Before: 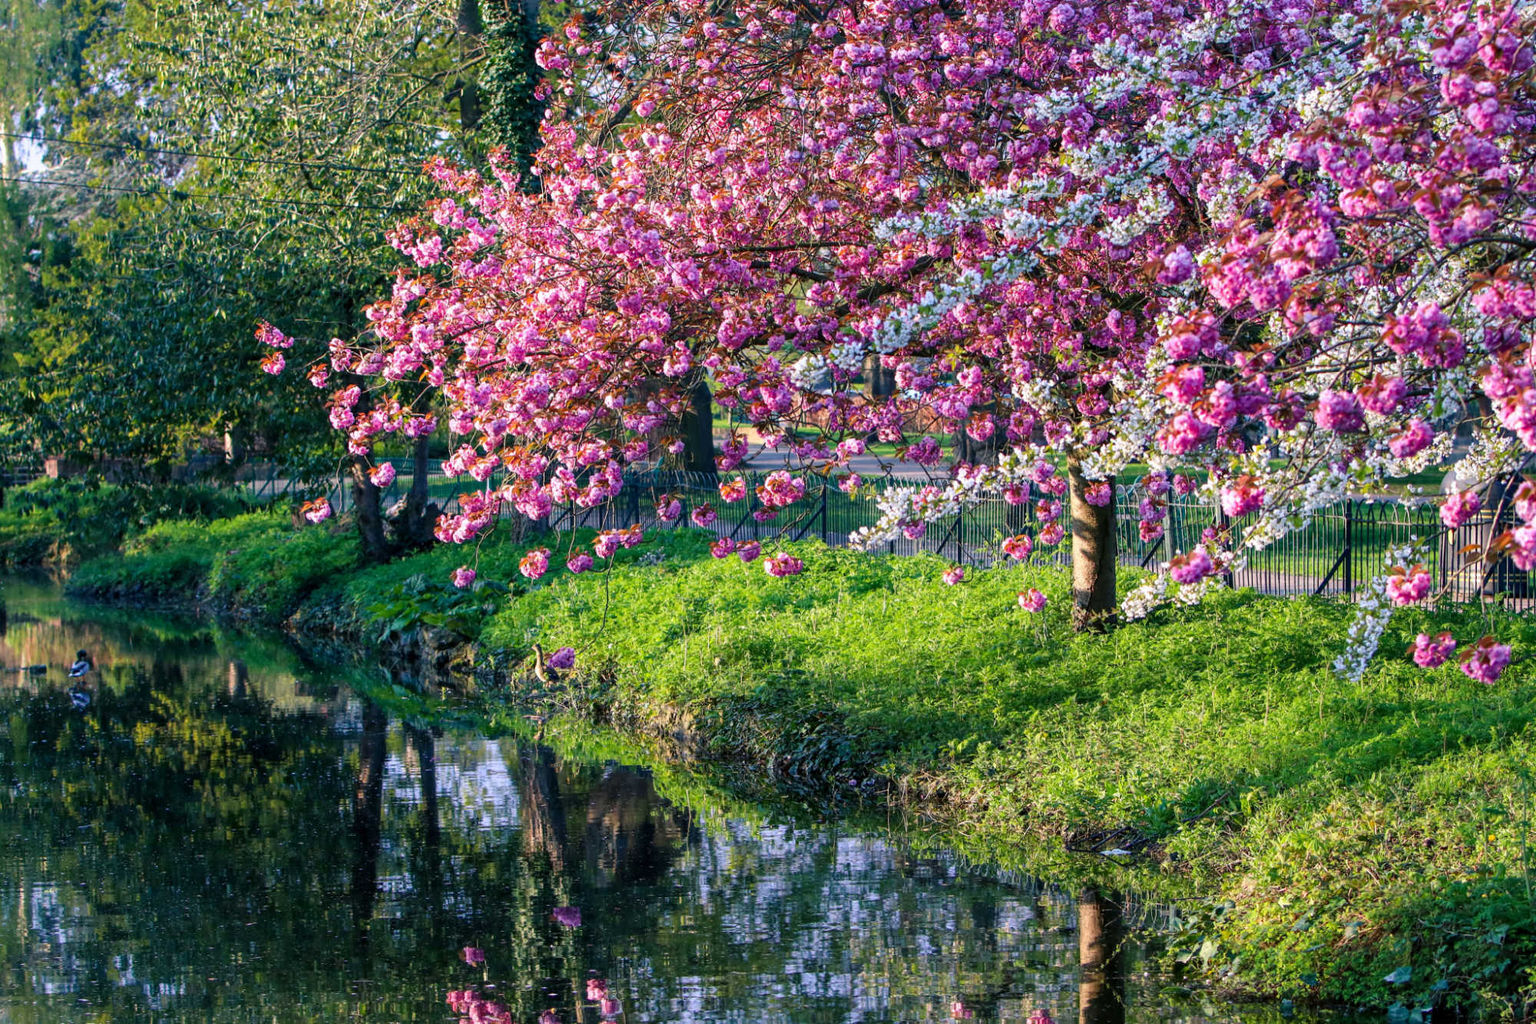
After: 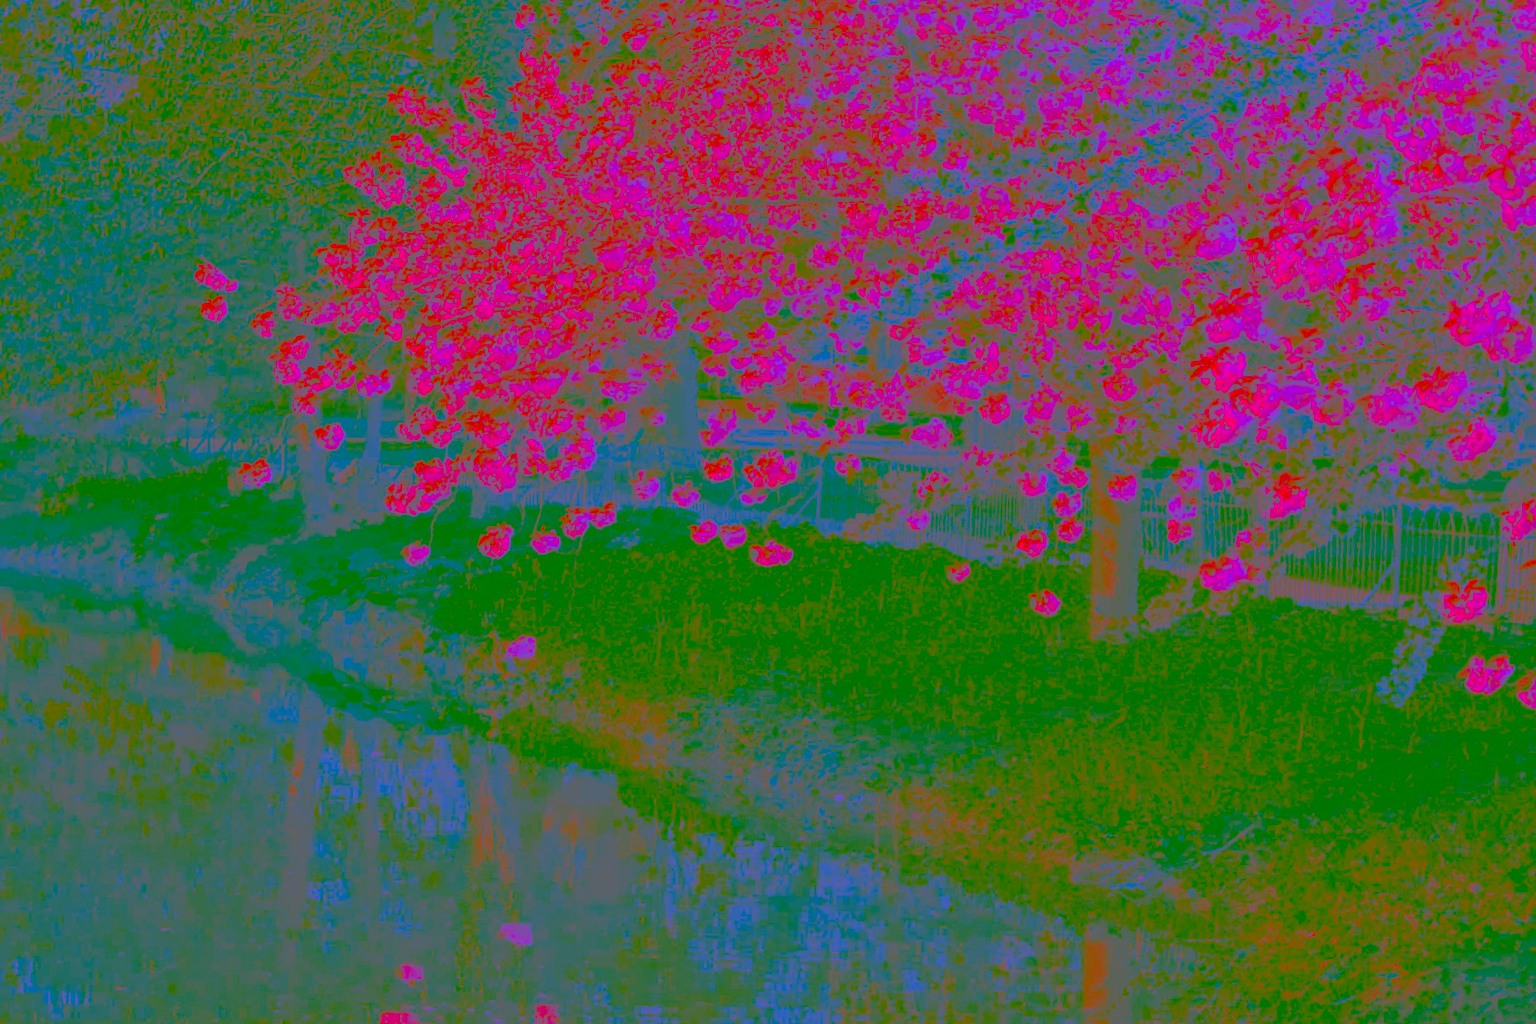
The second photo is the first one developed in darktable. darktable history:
contrast brightness saturation: contrast -0.981, brightness -0.16, saturation 0.734
crop and rotate: angle -2.16°, left 3.165%, top 4.081%, right 1.549%, bottom 0.598%
contrast equalizer: octaves 7, y [[0.439, 0.44, 0.442, 0.457, 0.493, 0.498], [0.5 ×6], [0.5 ×6], [0 ×6], [0 ×6]]
sharpen: on, module defaults
exposure: black level correction 0.002, compensate highlight preservation false
shadows and highlights: soften with gaussian
